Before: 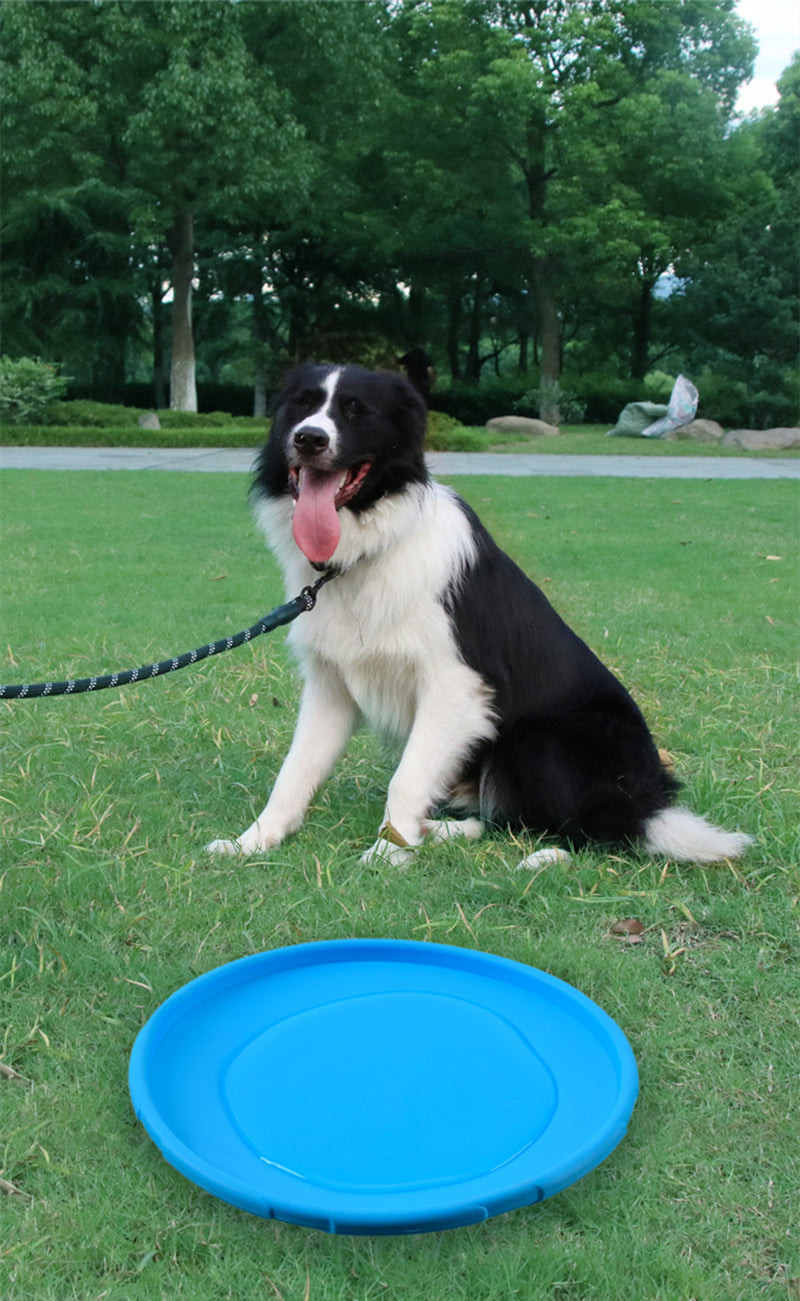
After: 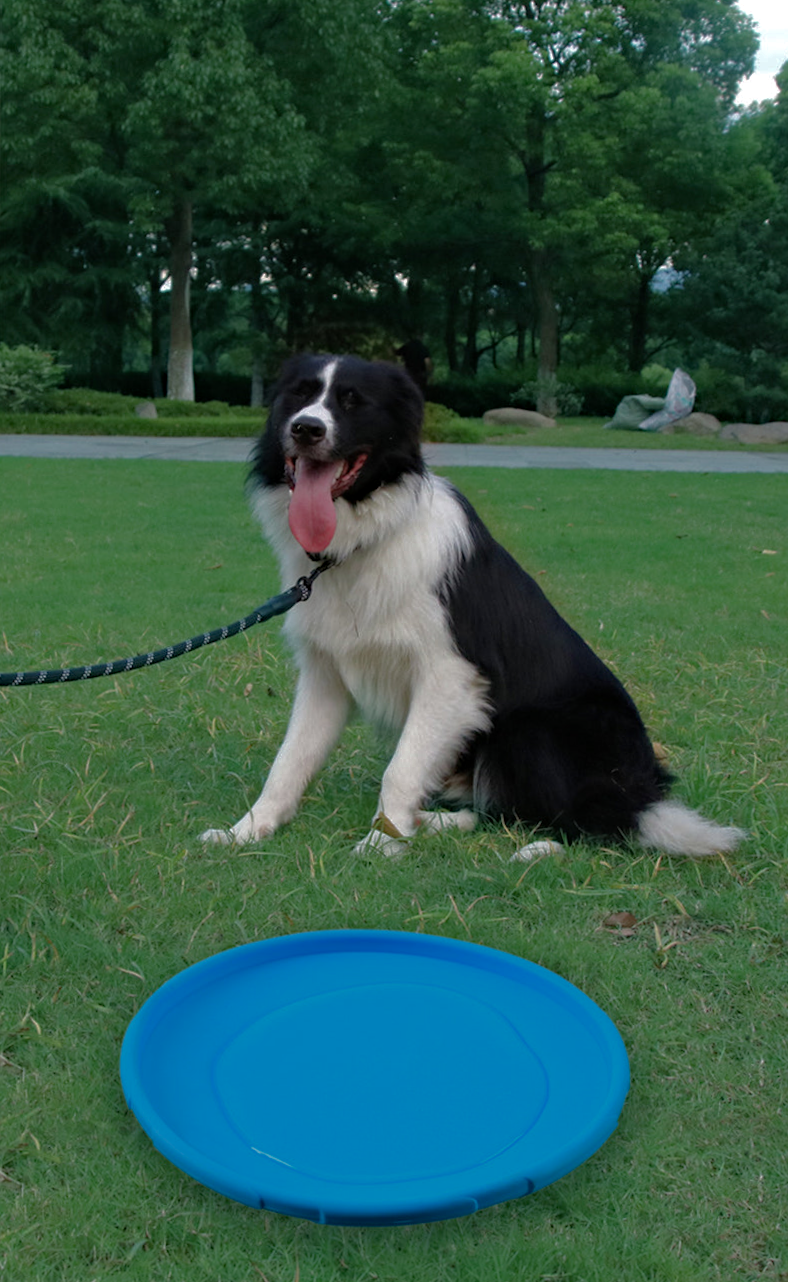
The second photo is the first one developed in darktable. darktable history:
crop and rotate: angle -0.5°
base curve: curves: ch0 [(0, 0) (0.826, 0.587) (1, 1)]
haze removal: compatibility mode true, adaptive false
